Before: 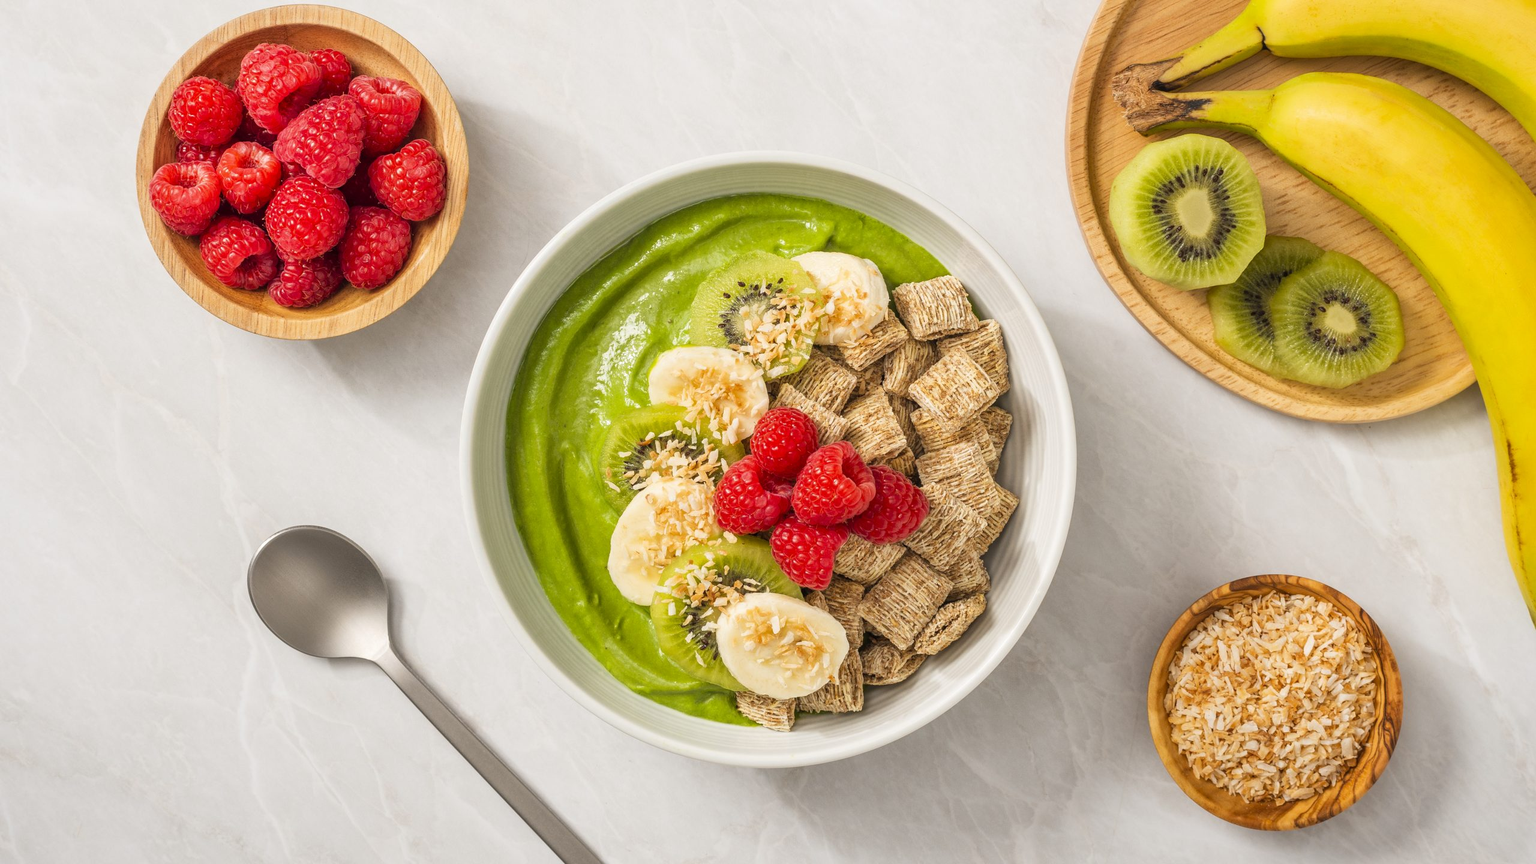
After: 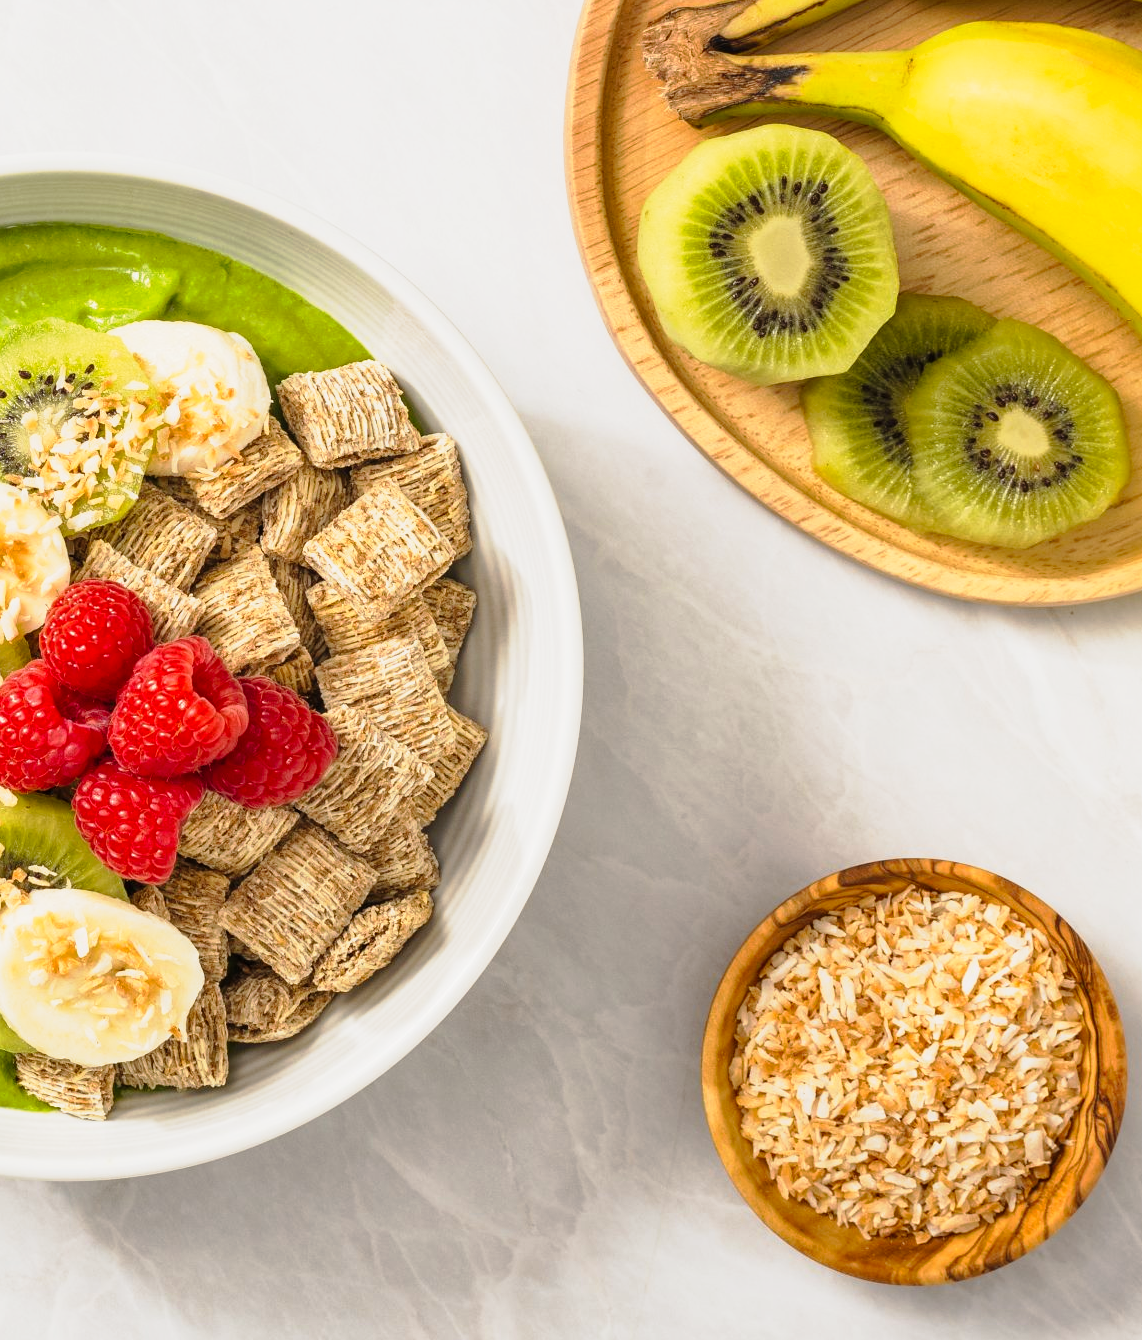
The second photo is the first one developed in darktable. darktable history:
tone curve: curves: ch0 [(0, 0) (0.105, 0.068) (0.195, 0.162) (0.283, 0.283) (0.384, 0.404) (0.485, 0.531) (0.638, 0.681) (0.795, 0.879) (1, 0.977)]; ch1 [(0, 0) (0.161, 0.092) (0.35, 0.33) (0.379, 0.401) (0.456, 0.469) (0.498, 0.503) (0.531, 0.537) (0.596, 0.621) (0.635, 0.671) (1, 1)]; ch2 [(0, 0) (0.371, 0.362) (0.437, 0.437) (0.483, 0.484) (0.53, 0.515) (0.56, 0.58) (0.622, 0.606) (1, 1)], preserve colors none
crop: left 47.324%, top 6.885%, right 8.061%
